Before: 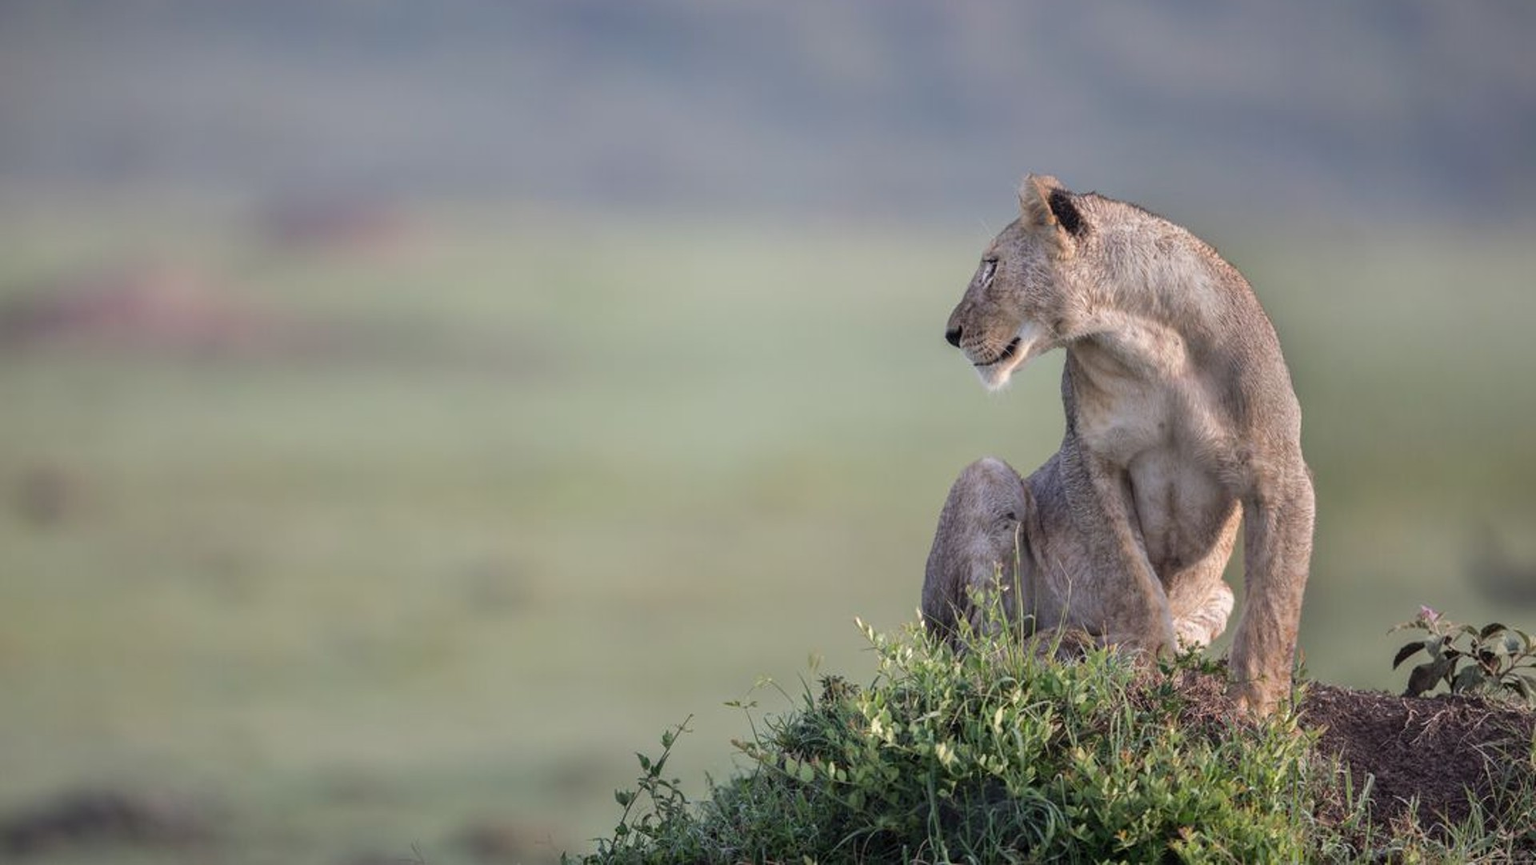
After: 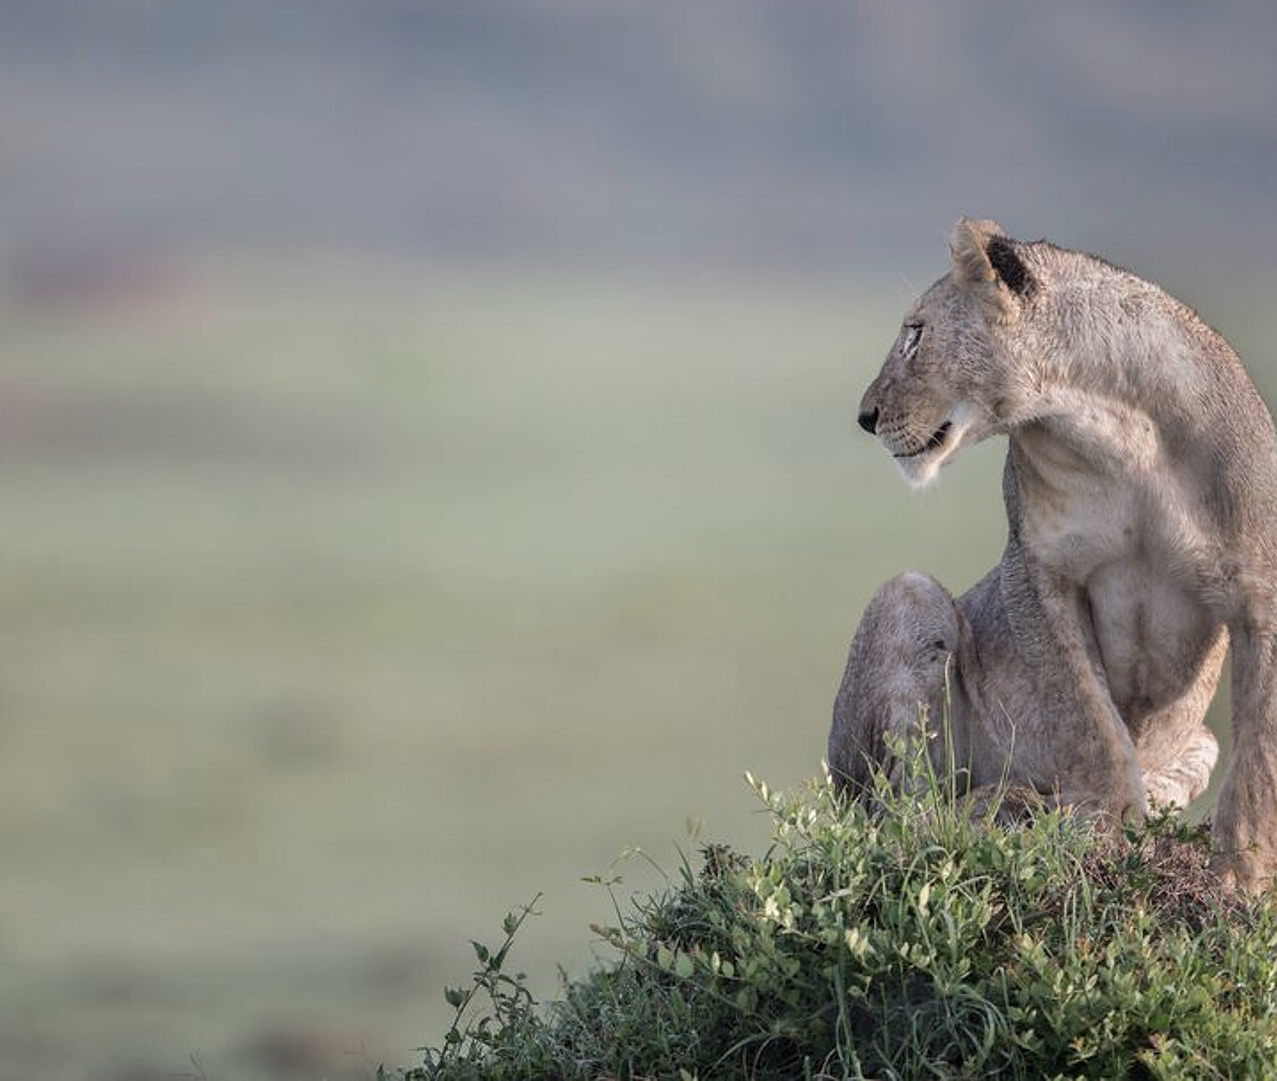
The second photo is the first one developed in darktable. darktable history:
crop: left 16.899%, right 16.556%
sharpen: radius 0.969, amount 0.604
color correction: saturation 0.8
